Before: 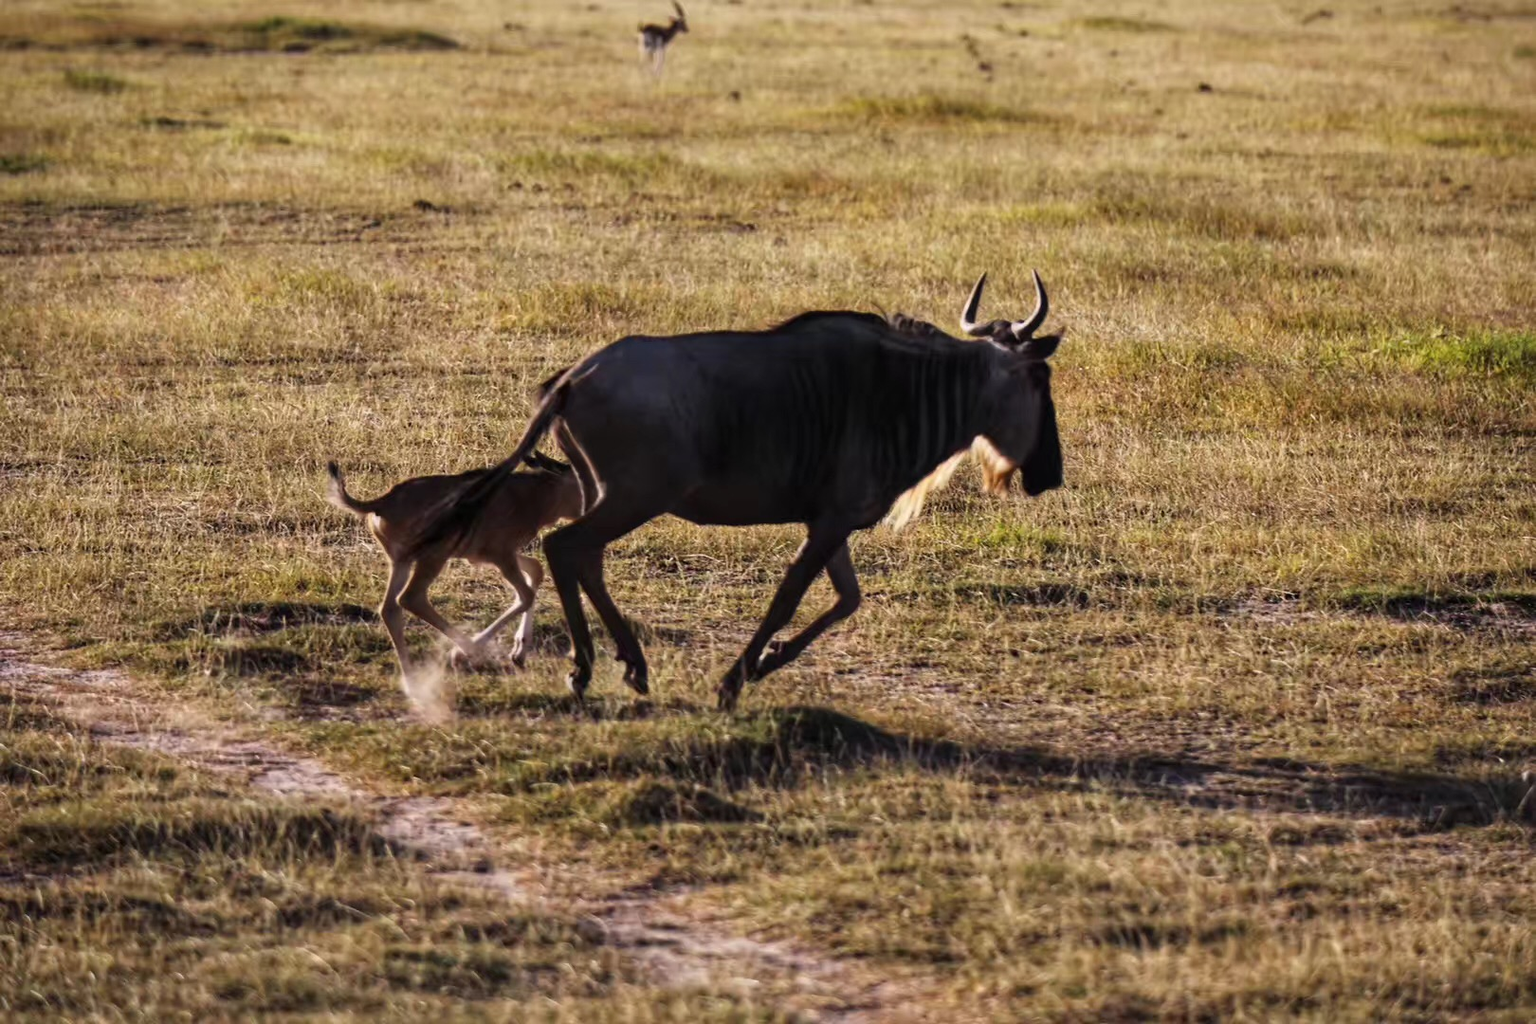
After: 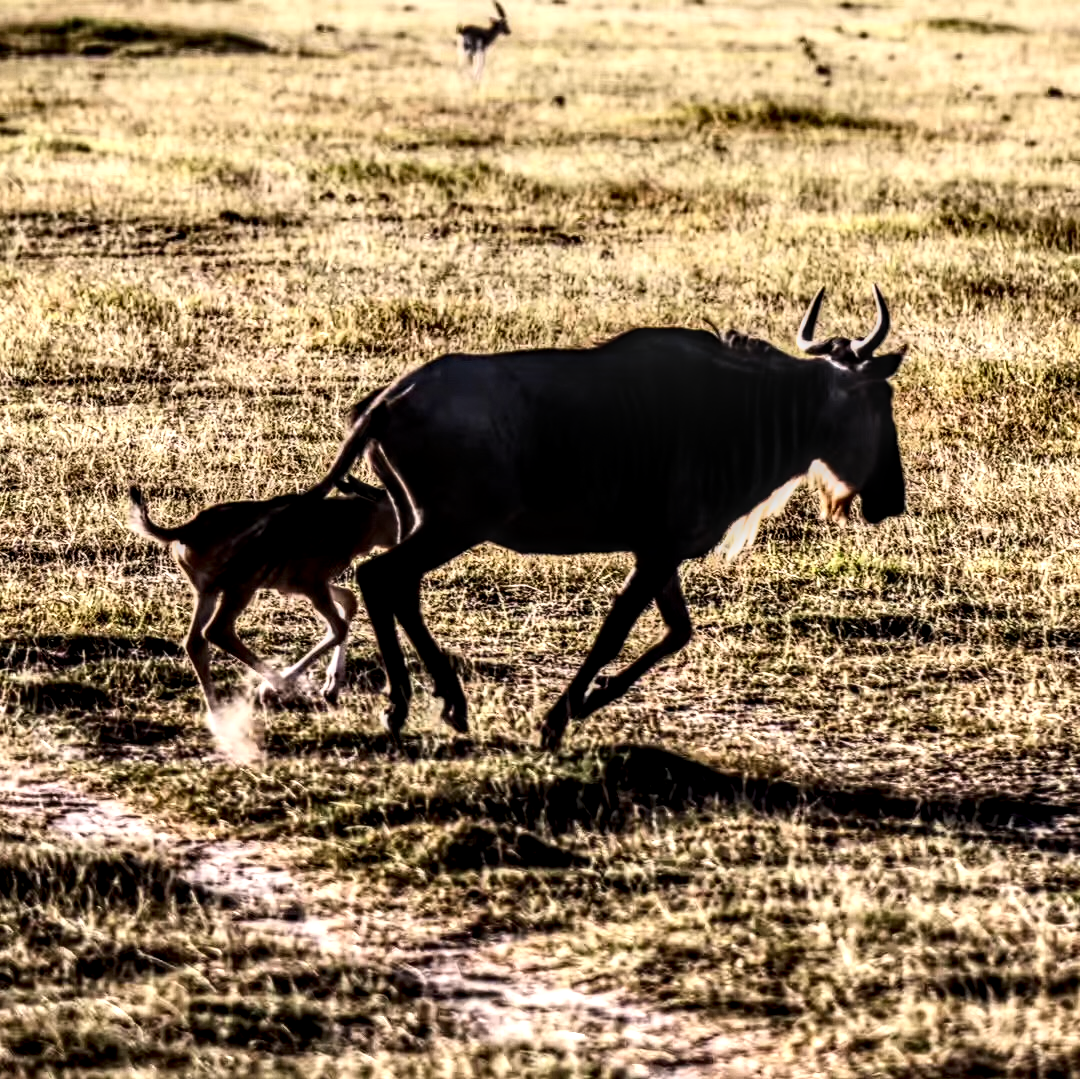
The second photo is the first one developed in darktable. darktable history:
contrast brightness saturation: contrast 0.379, brightness 0.112
filmic rgb: black relative exposure -8.03 EV, white relative exposure 2.19 EV, hardness 6.89
crop and rotate: left 13.335%, right 19.958%
local contrast: highlights 0%, shadows 5%, detail 182%
